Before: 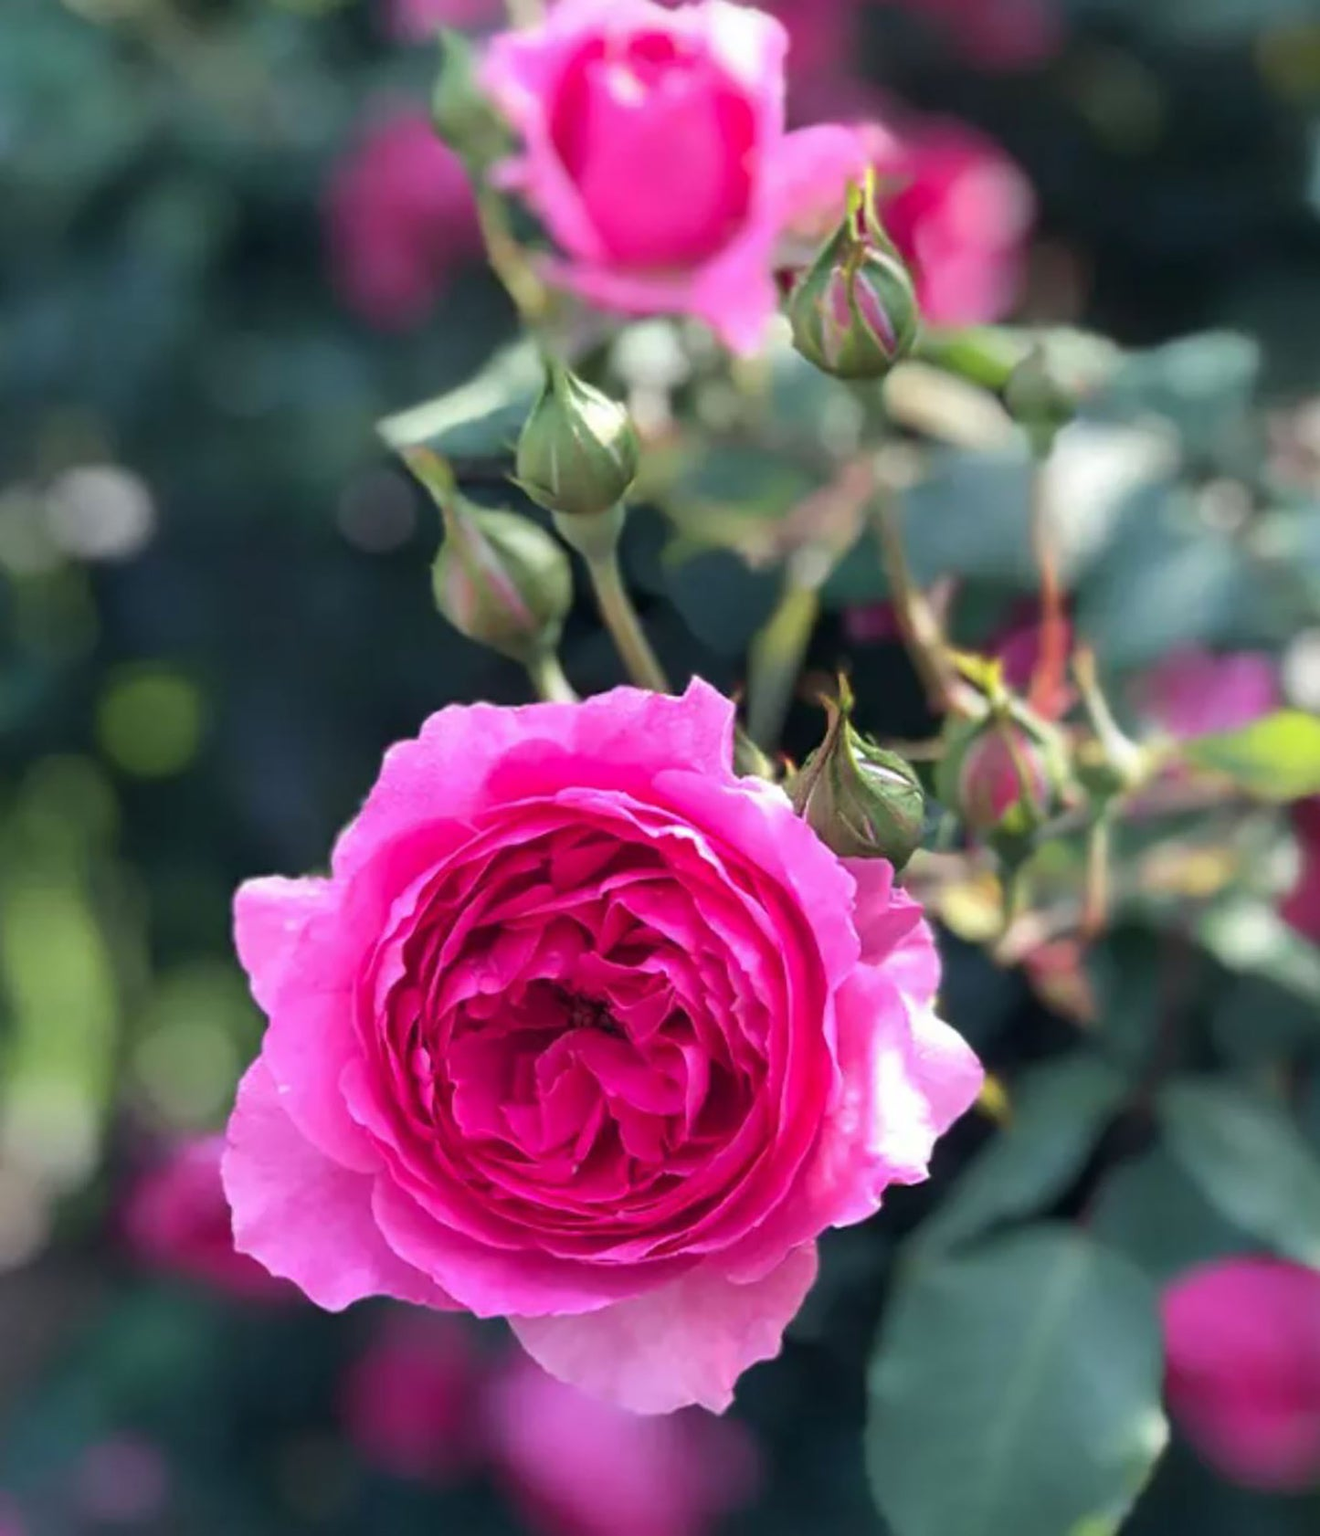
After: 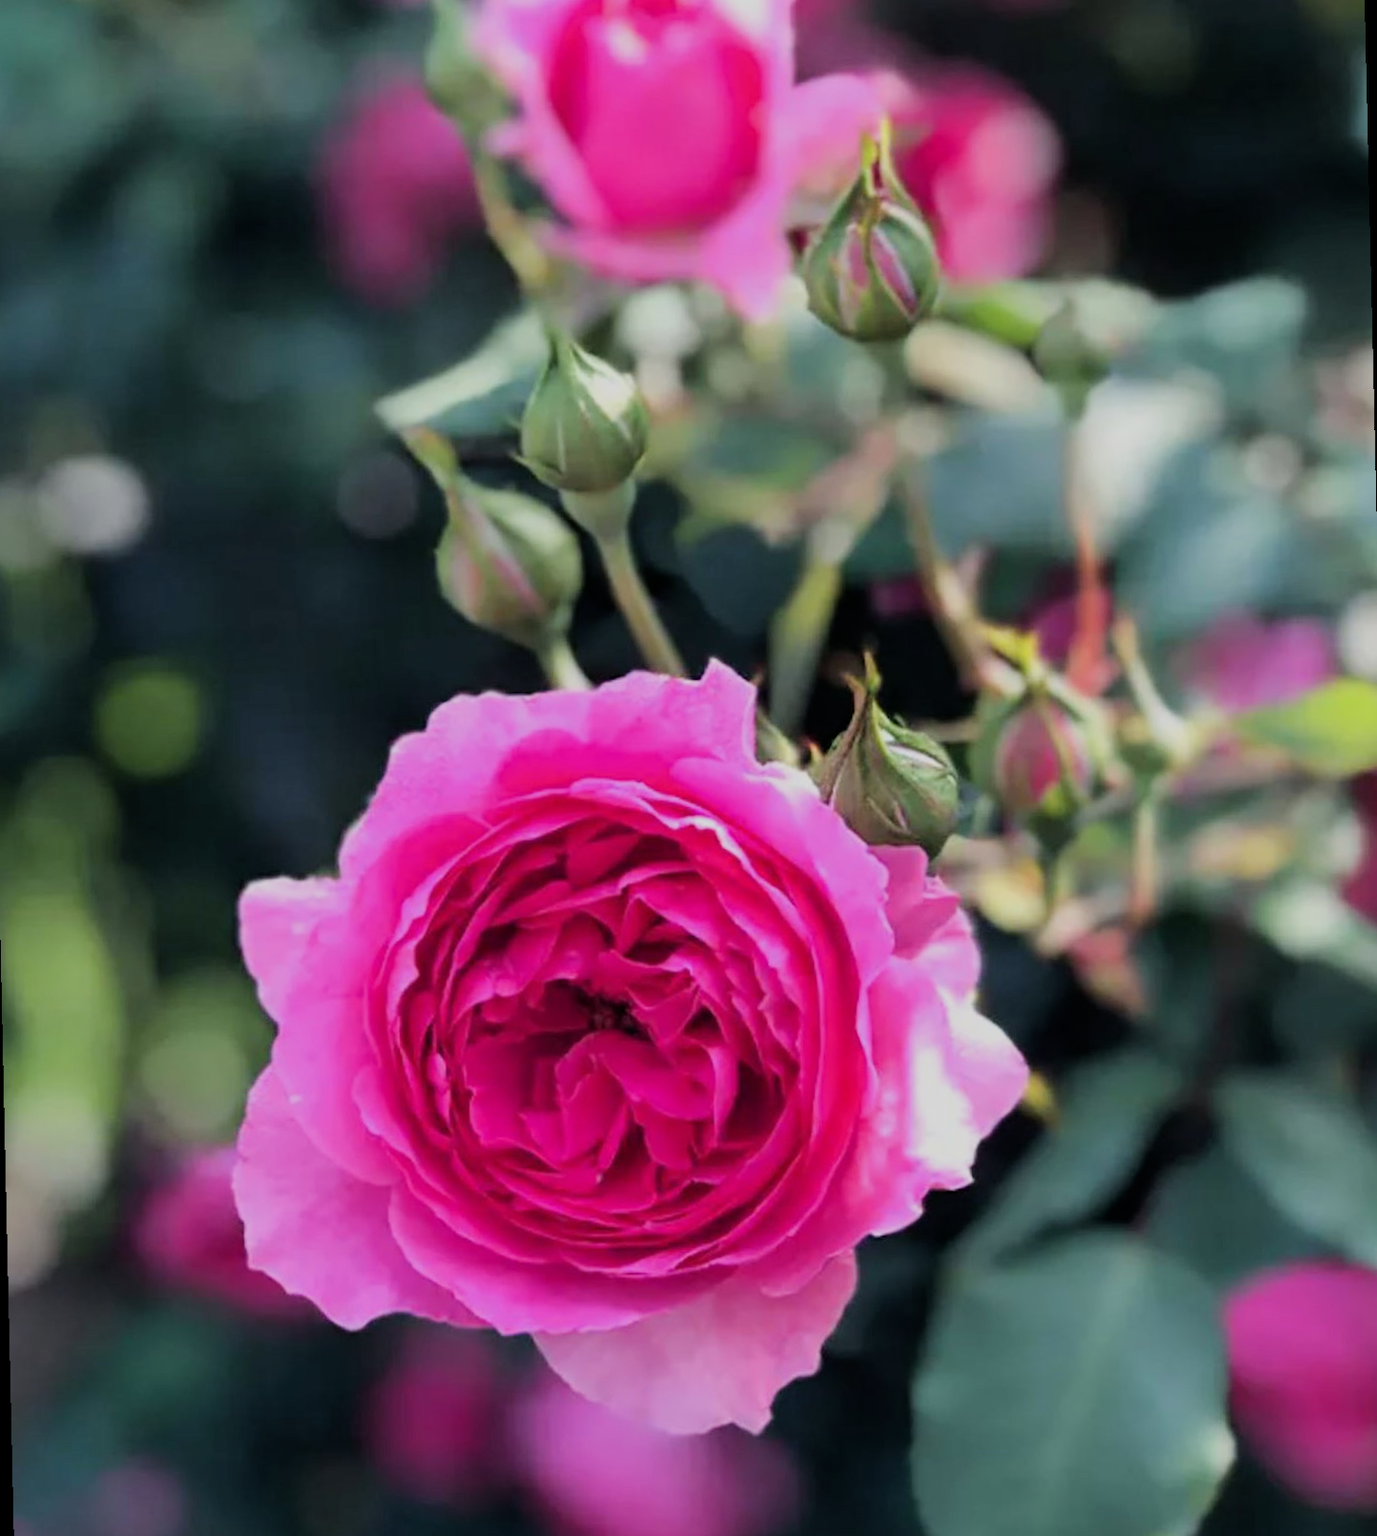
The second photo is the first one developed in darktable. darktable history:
rotate and perspective: rotation -1.32°, lens shift (horizontal) -0.031, crop left 0.015, crop right 0.985, crop top 0.047, crop bottom 0.982
filmic rgb: black relative exposure -7.65 EV, white relative exposure 4.56 EV, hardness 3.61, contrast 1.05
